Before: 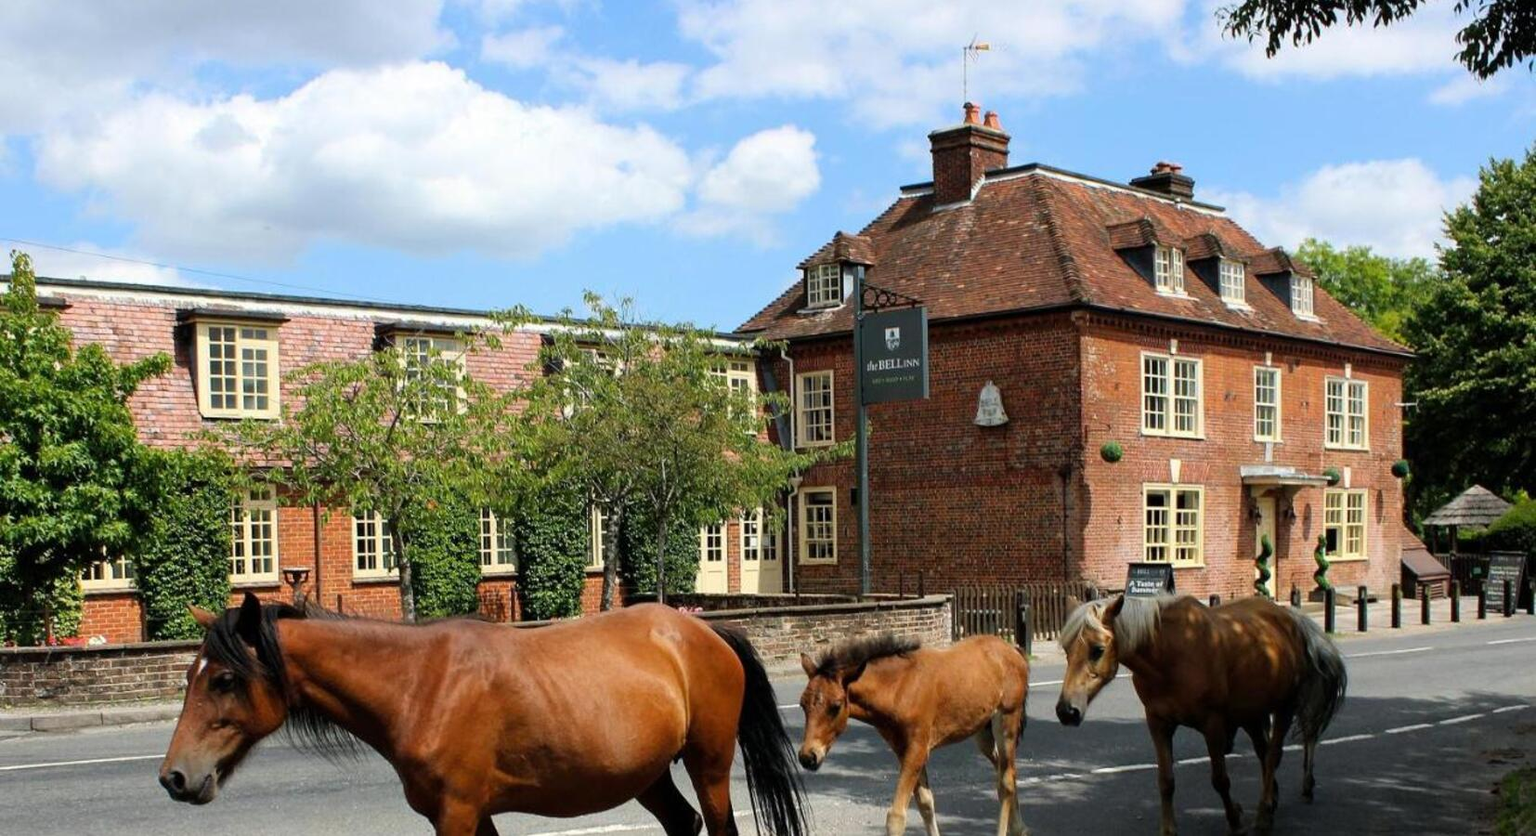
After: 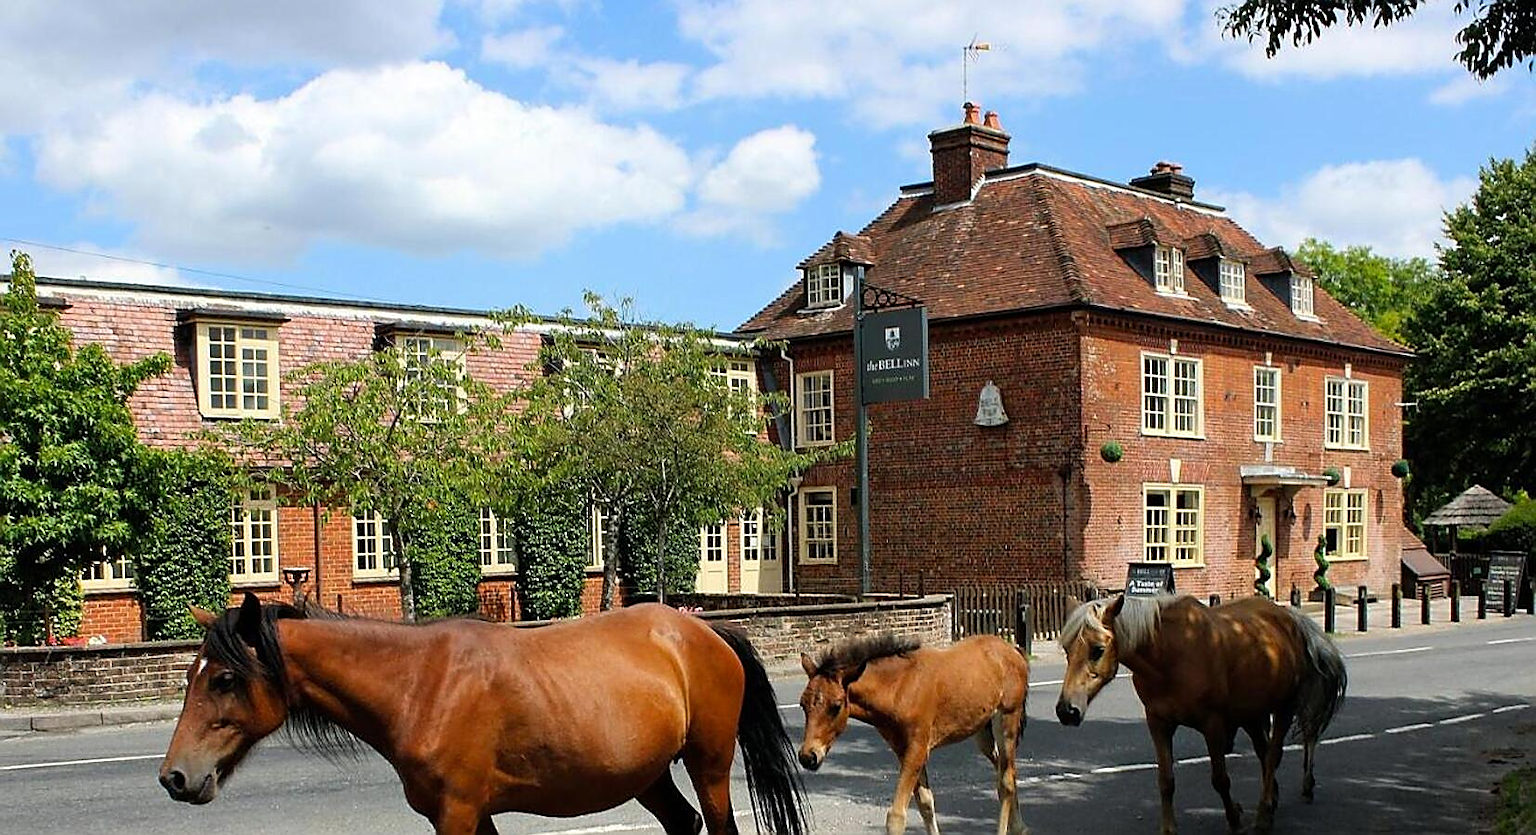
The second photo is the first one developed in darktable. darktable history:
sharpen: radius 1.4, amount 1.25, threshold 0.7
vibrance: on, module defaults
